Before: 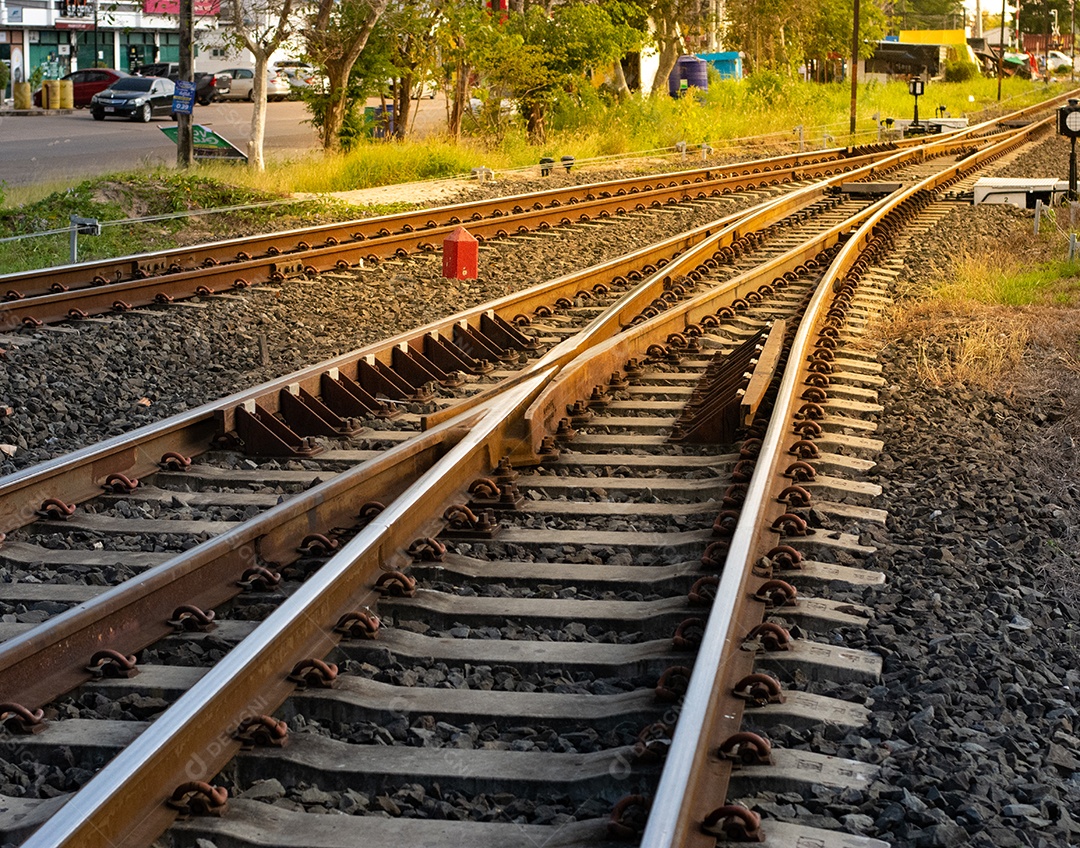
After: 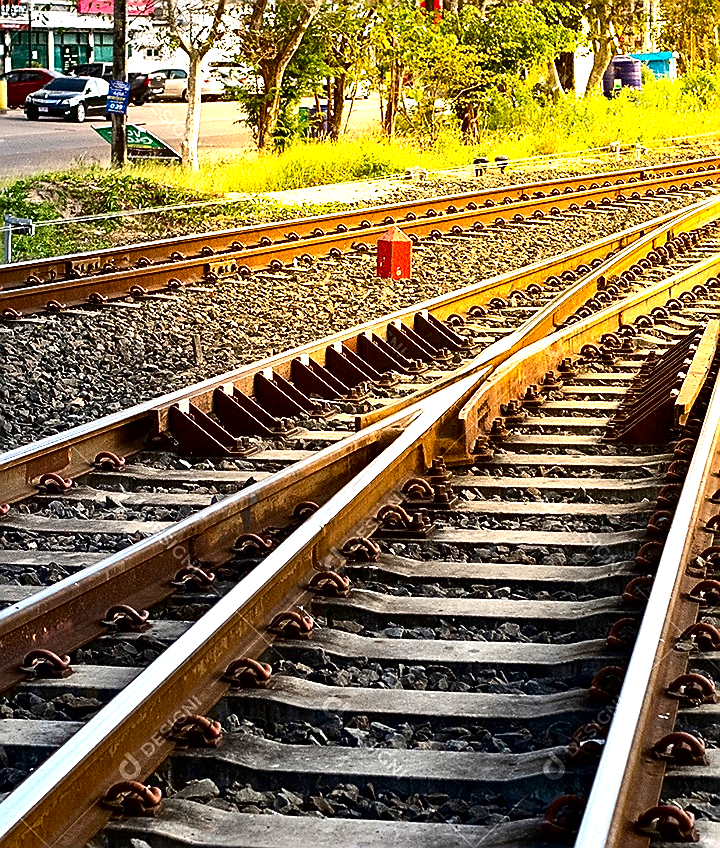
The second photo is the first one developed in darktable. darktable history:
tone equalizer: on, module defaults
color zones: curves: ch1 [(0.239, 0.552) (0.75, 0.5)]; ch2 [(0.25, 0.462) (0.749, 0.457)], mix -122.58%
exposure: black level correction 0.001, exposure 1.318 EV, compensate highlight preservation false
sharpen: radius 1.347, amount 1.257, threshold 0.833
contrast brightness saturation: contrast 0.187, brightness -0.229, saturation 0.112
crop and rotate: left 6.171%, right 27.075%
